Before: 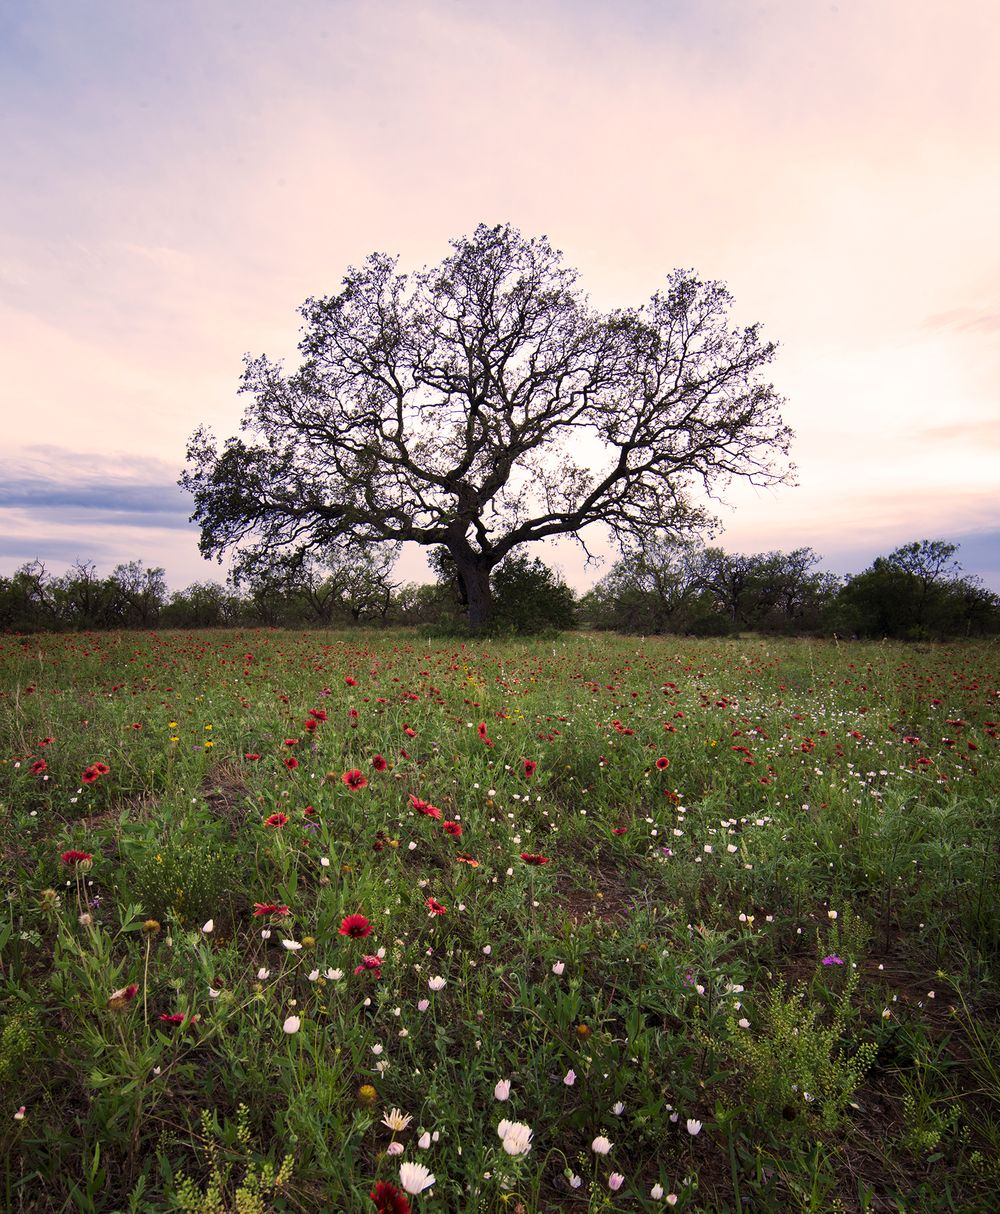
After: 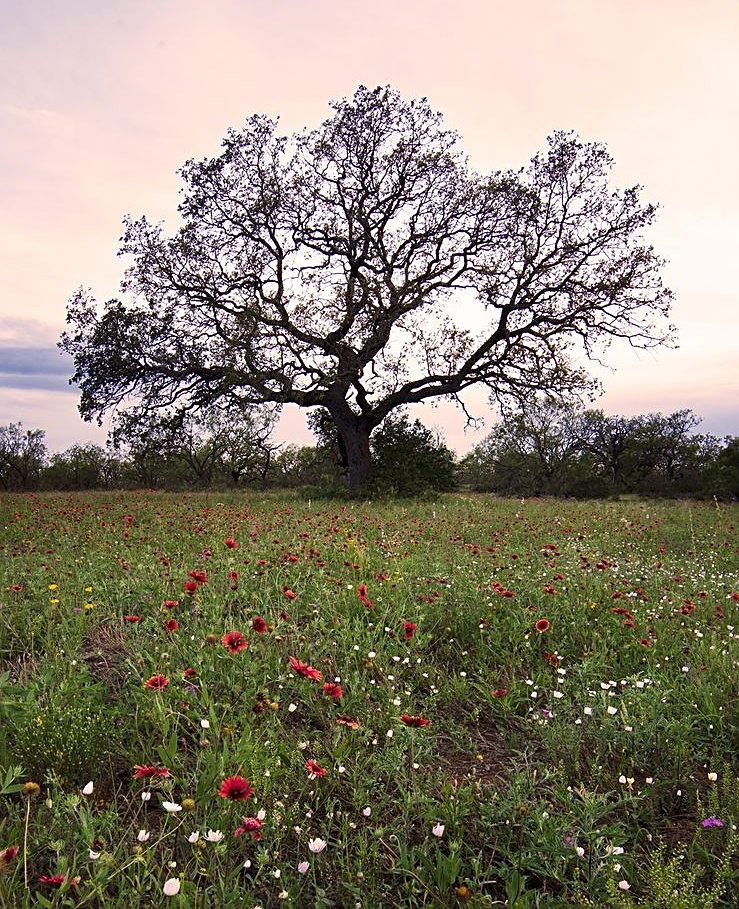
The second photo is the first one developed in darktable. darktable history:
sharpen: on, module defaults
crop and rotate: left 12.042%, top 11.445%, right 14.055%, bottom 13.649%
local contrast: mode bilateral grid, contrast 15, coarseness 35, detail 105%, midtone range 0.2
